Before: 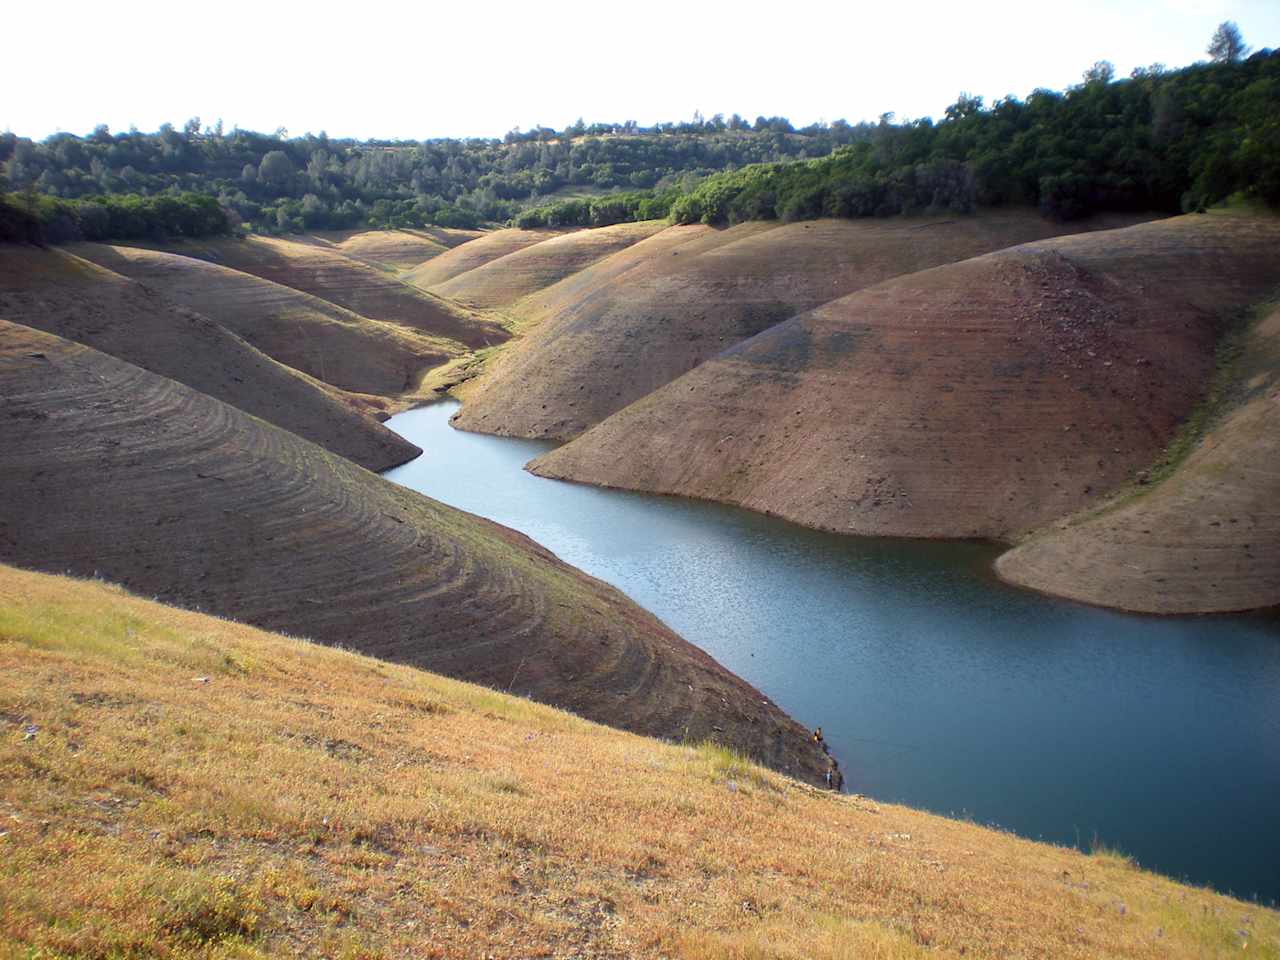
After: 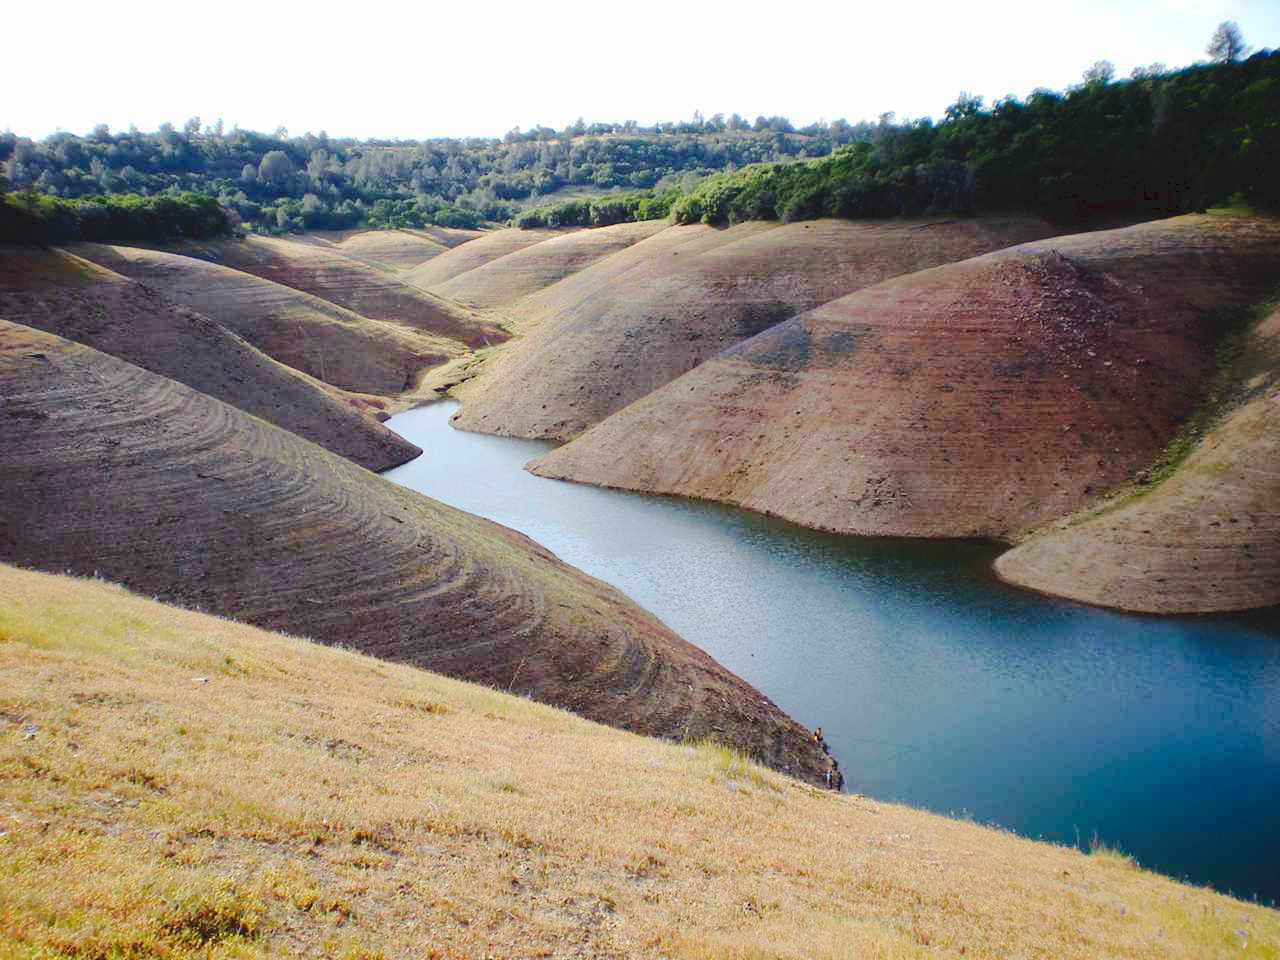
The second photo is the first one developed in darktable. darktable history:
tone curve: curves: ch0 [(0, 0) (0.003, 0.089) (0.011, 0.089) (0.025, 0.088) (0.044, 0.089) (0.069, 0.094) (0.1, 0.108) (0.136, 0.119) (0.177, 0.147) (0.224, 0.204) (0.277, 0.28) (0.335, 0.389) (0.399, 0.486) (0.468, 0.588) (0.543, 0.647) (0.623, 0.705) (0.709, 0.759) (0.801, 0.815) (0.898, 0.873) (1, 1)], preserve colors none
